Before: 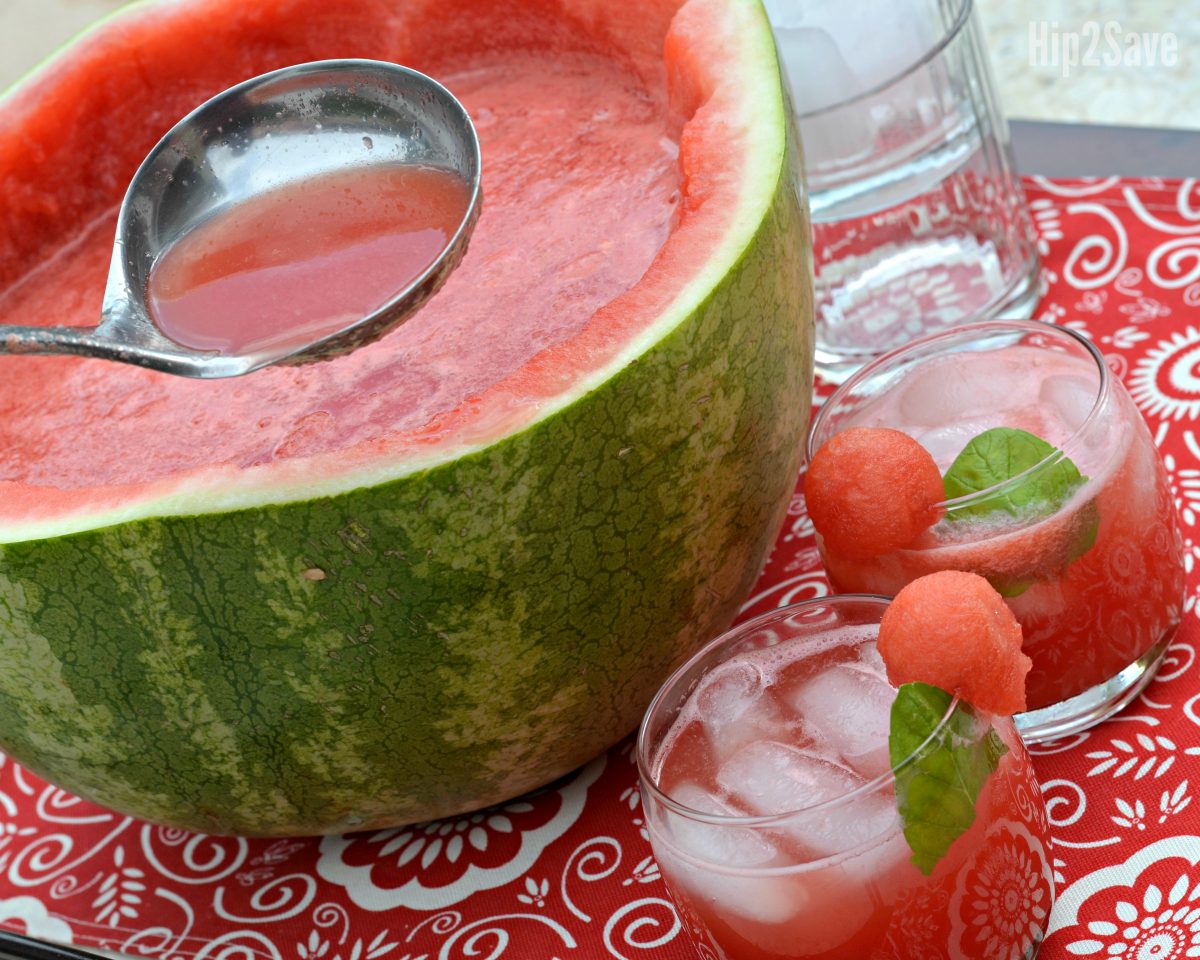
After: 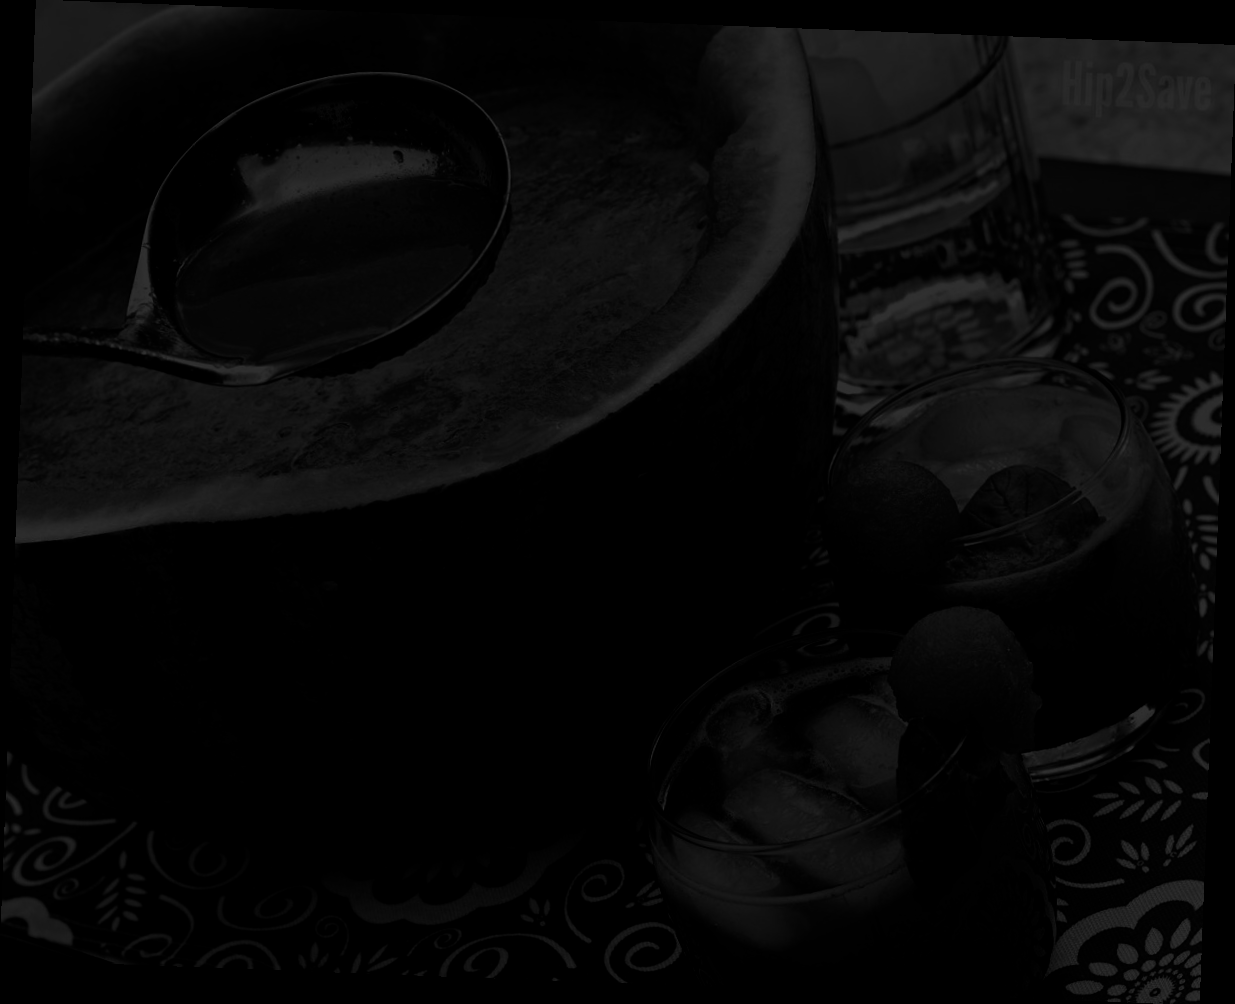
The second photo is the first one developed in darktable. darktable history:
contrast brightness saturation: contrast 0.02, brightness -1, saturation -1
rotate and perspective: rotation 2.17°, automatic cropping off
filmic rgb: black relative exposure -5 EV, hardness 2.88, contrast 1.3, highlights saturation mix -30%
exposure: exposure -2.002 EV, compensate highlight preservation false
color calibration: illuminant as shot in camera, x 0.358, y 0.373, temperature 4628.91 K
